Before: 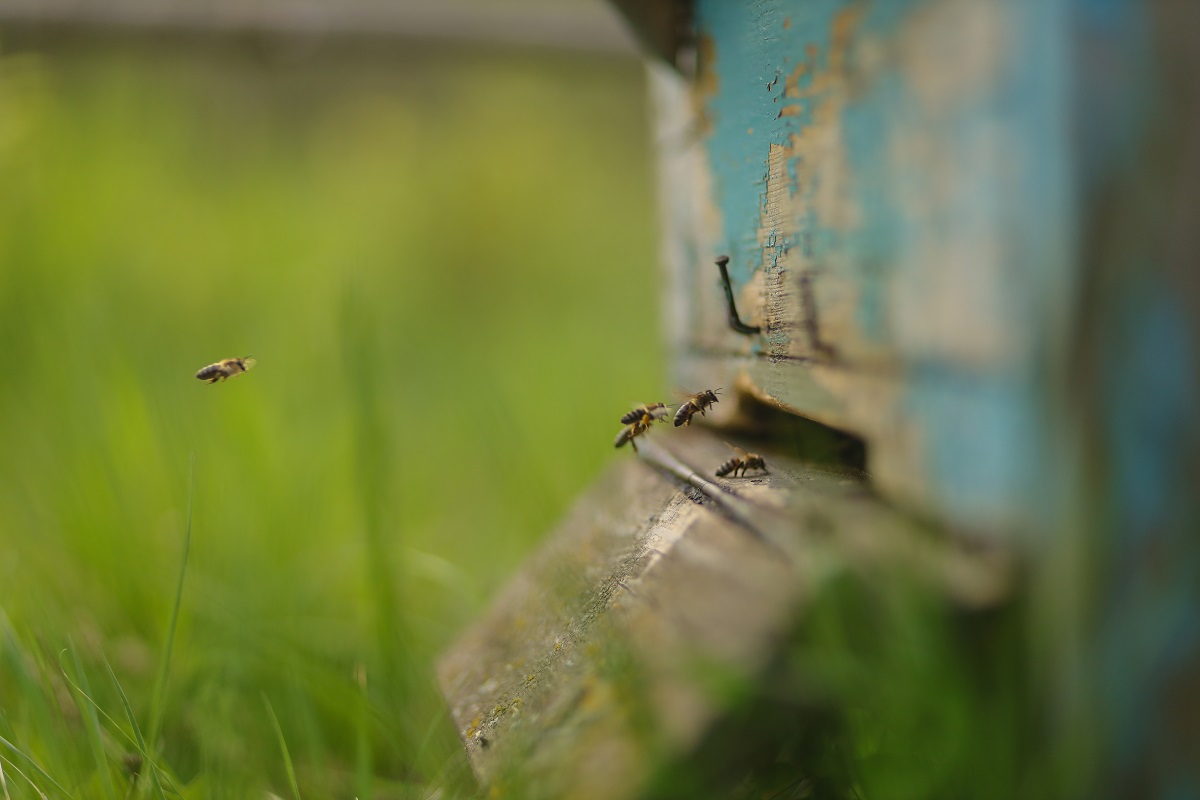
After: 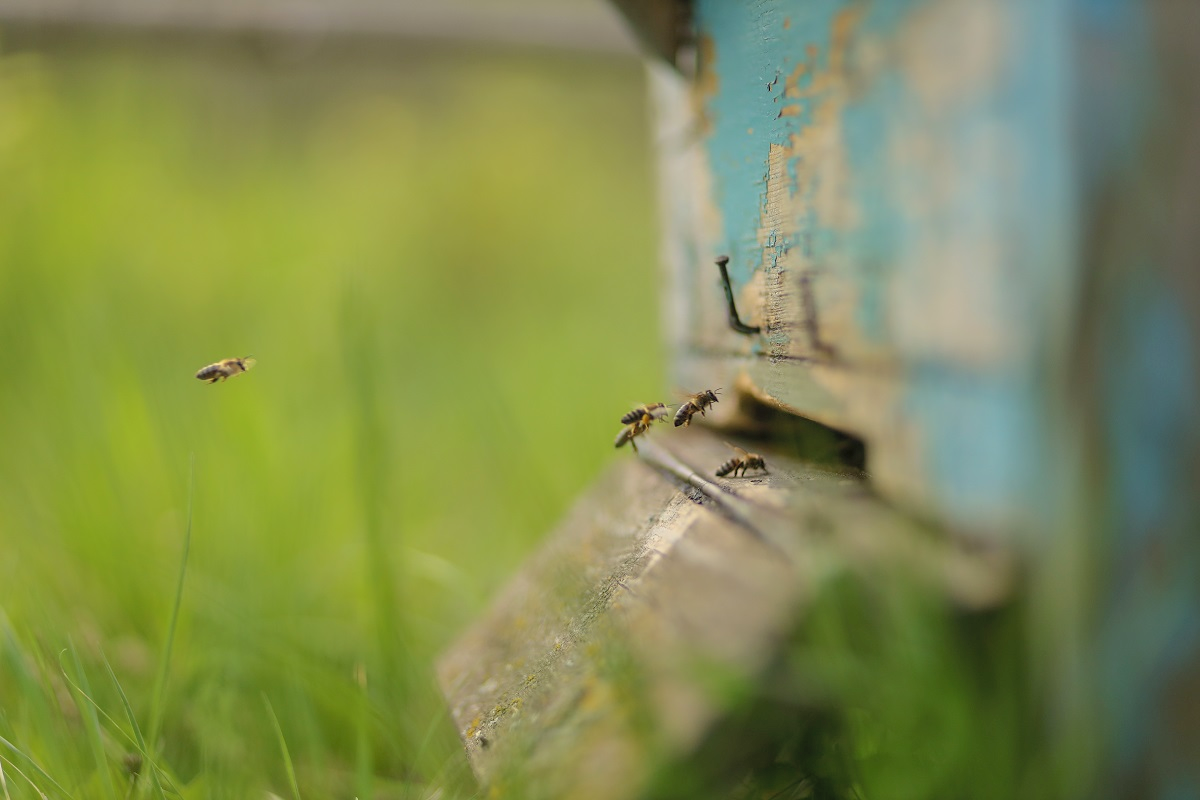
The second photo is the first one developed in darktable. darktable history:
contrast brightness saturation: brightness 0.15
exposure: black level correction 0.005, exposure 0.001 EV, compensate highlight preservation false
rotate and perspective: crop left 0, crop top 0
